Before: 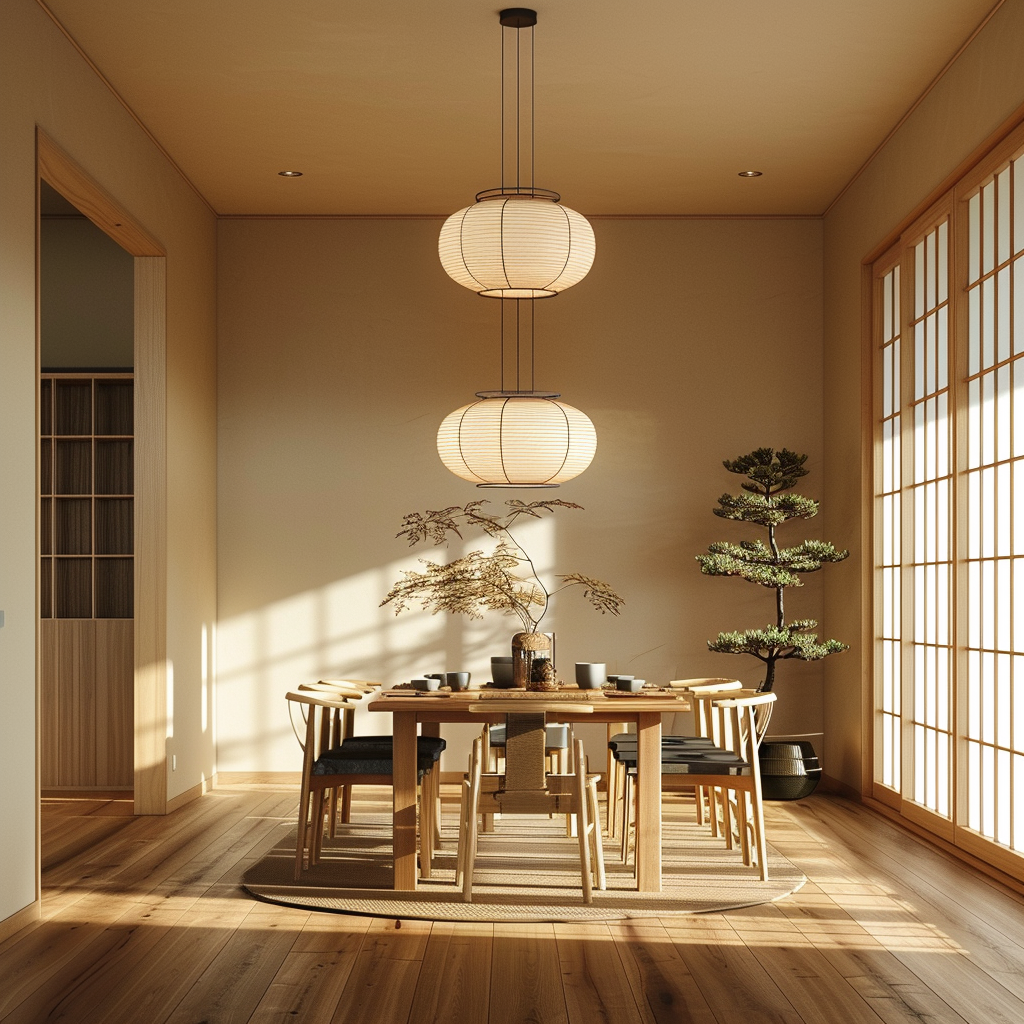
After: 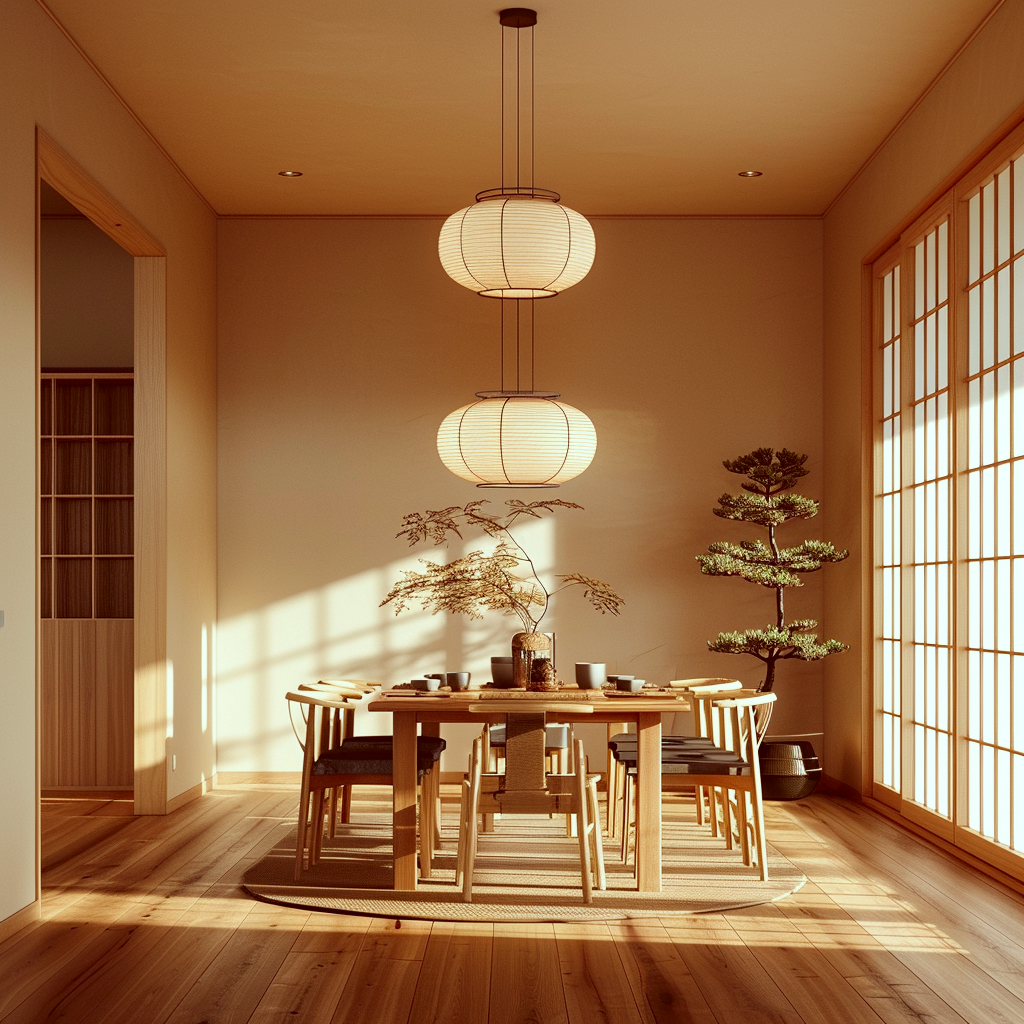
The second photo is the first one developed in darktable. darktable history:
color correction: highlights a* -7.02, highlights b* -0.203, shadows a* 20.35, shadows b* 12.05
